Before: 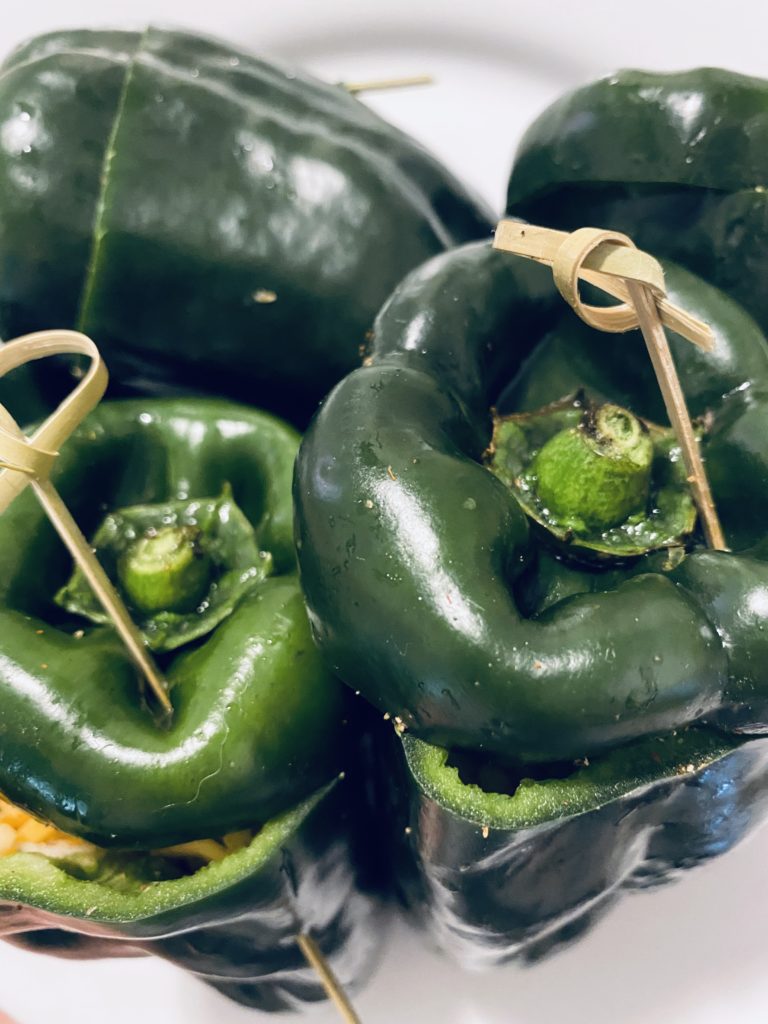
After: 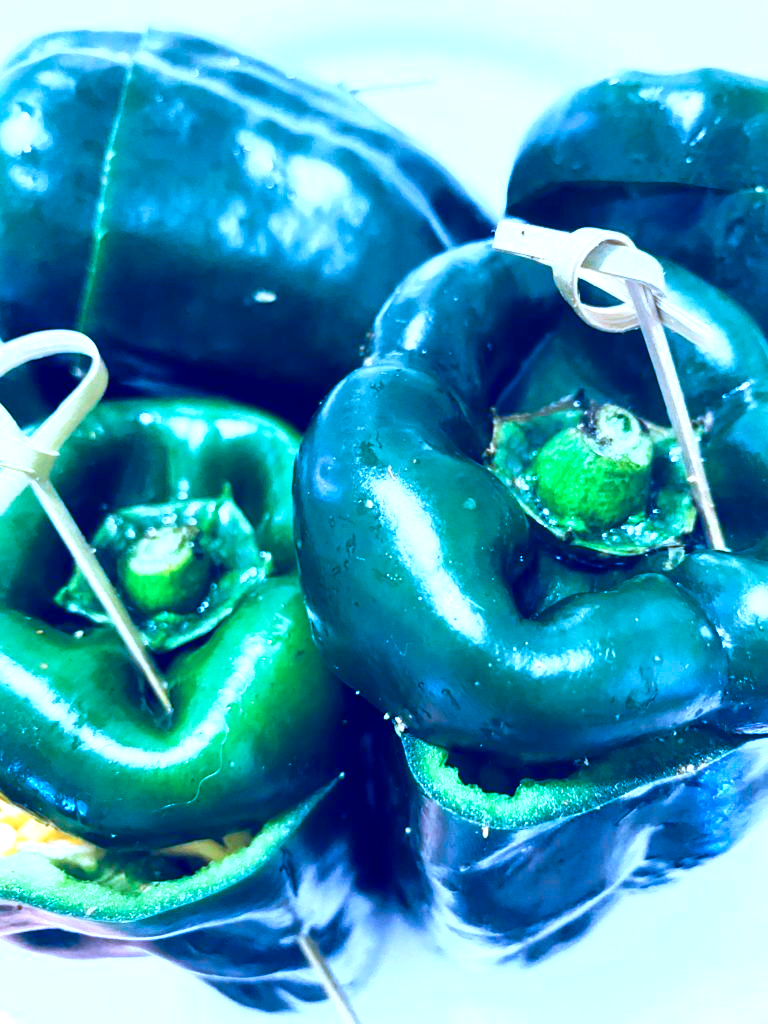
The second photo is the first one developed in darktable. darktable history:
exposure: black level correction 0.001, exposure 1.128 EV, compensate highlight preservation false
tone curve: curves: ch0 [(0, 0) (0.003, 0.01) (0.011, 0.015) (0.025, 0.023) (0.044, 0.037) (0.069, 0.055) (0.1, 0.08) (0.136, 0.114) (0.177, 0.155) (0.224, 0.201) (0.277, 0.254) (0.335, 0.319) (0.399, 0.387) (0.468, 0.459) (0.543, 0.544) (0.623, 0.634) (0.709, 0.731) (0.801, 0.827) (0.898, 0.921) (1, 1)], preserve colors none
color calibration: gray › normalize channels true, illuminant as shot in camera, x 0.463, y 0.418, temperature 2695.99 K, gamut compression 0.017
